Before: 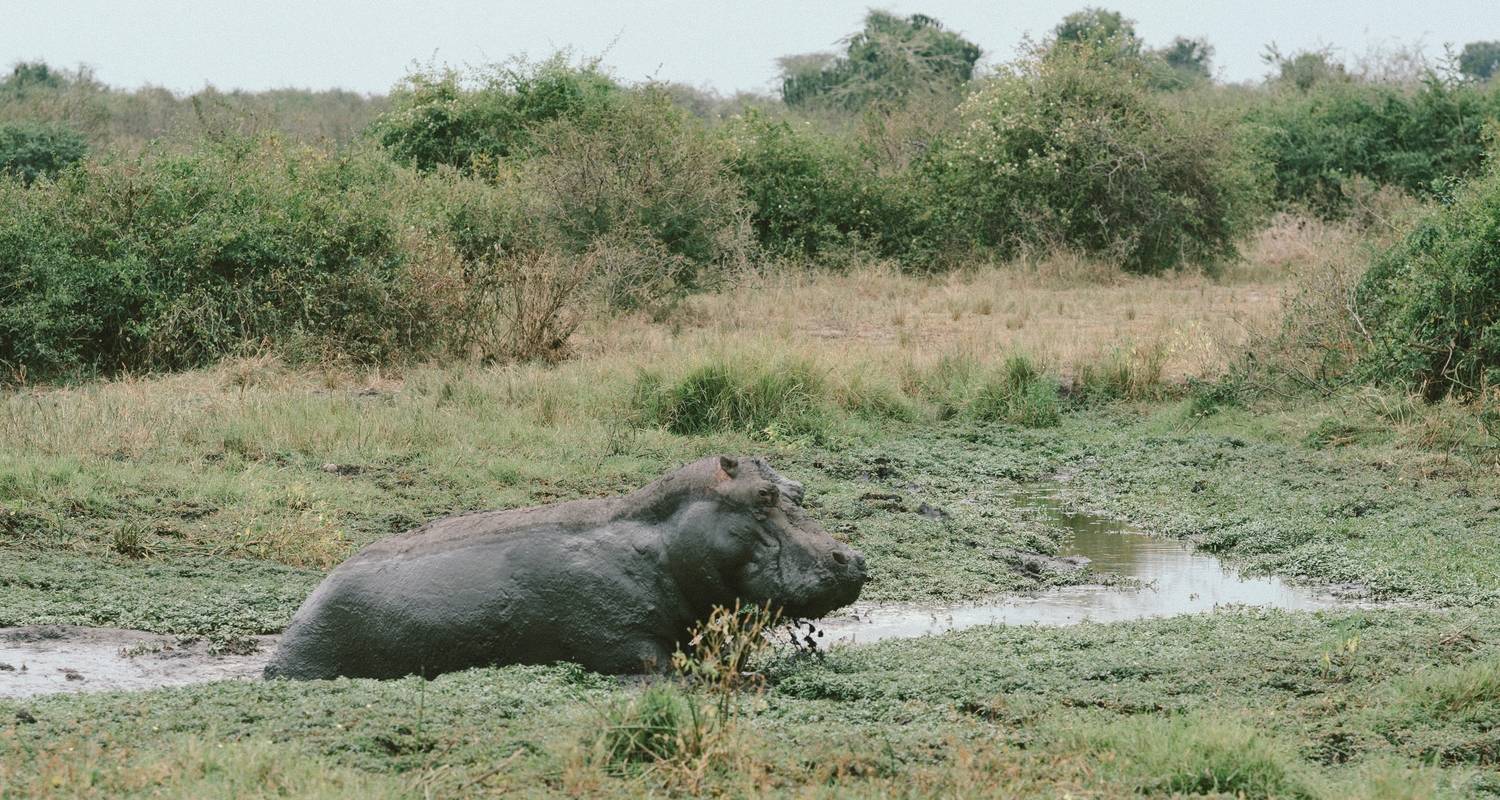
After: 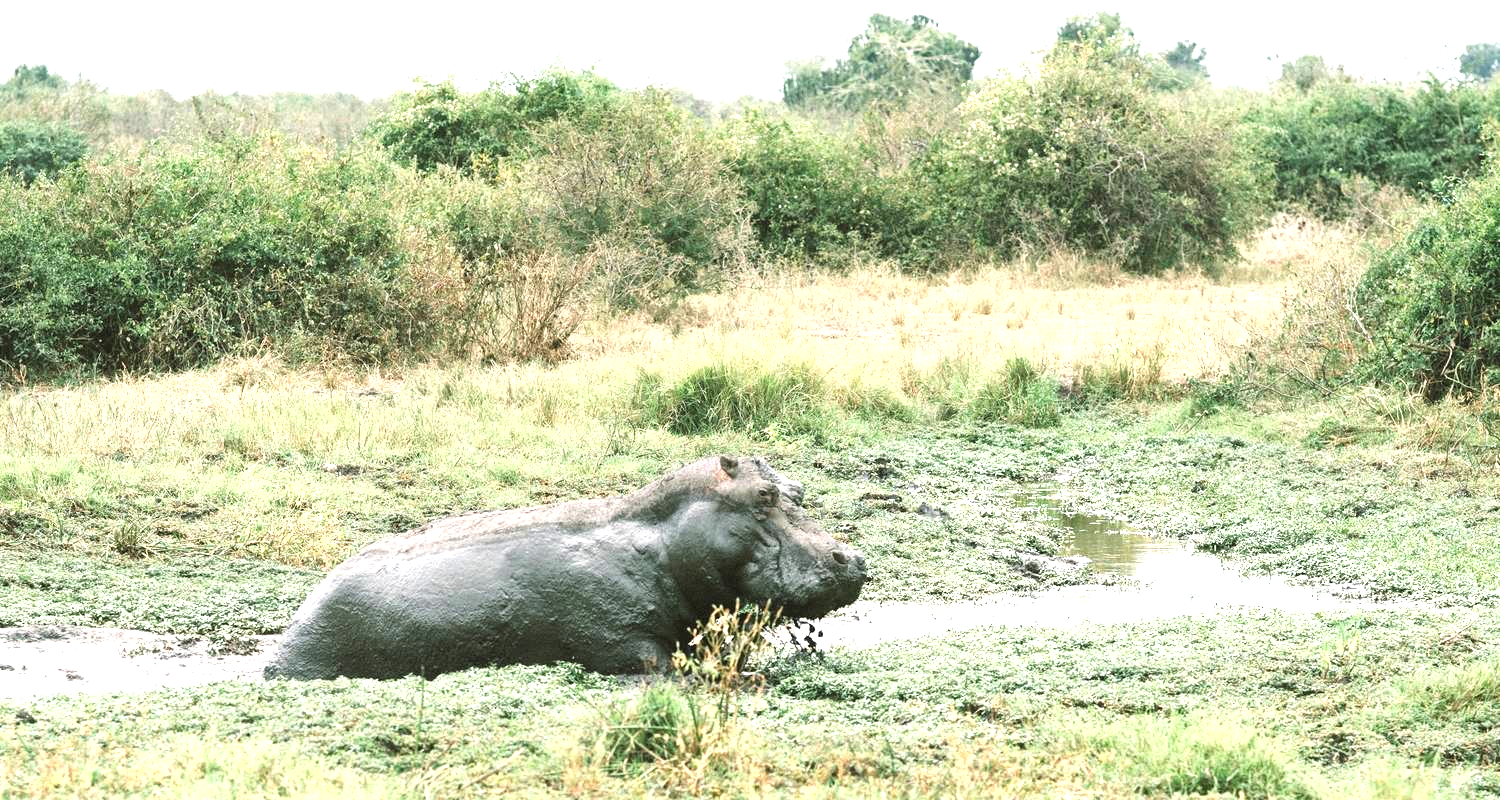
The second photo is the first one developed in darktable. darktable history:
exposure: exposure 0.508 EV, compensate highlight preservation false
tone equalizer: -8 EV -1.09 EV, -7 EV -1.03 EV, -6 EV -0.895 EV, -5 EV -0.555 EV, -3 EV 0.545 EV, -2 EV 0.865 EV, -1 EV 0.99 EV, +0 EV 1.07 EV
shadows and highlights: shadows 25.13, highlights -26.25
